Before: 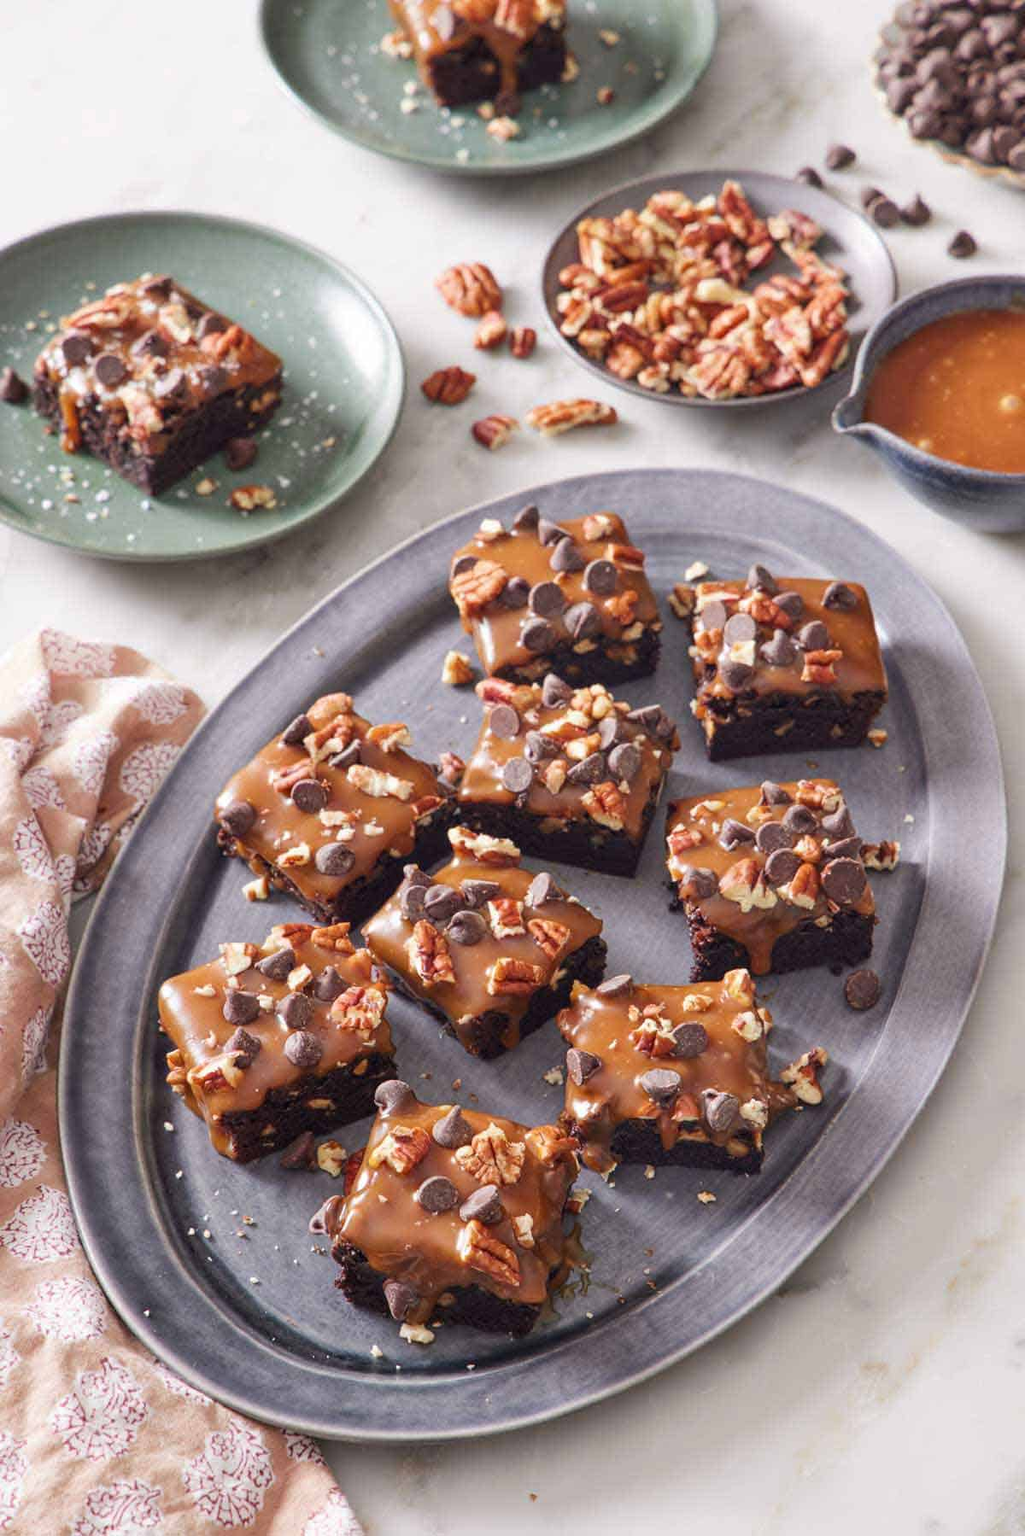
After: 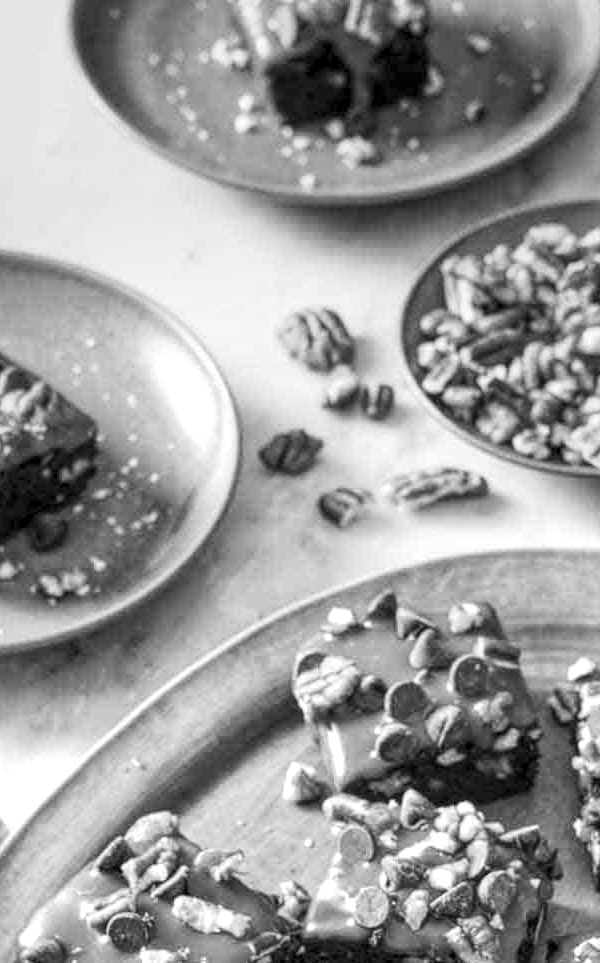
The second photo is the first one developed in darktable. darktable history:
monochrome: on, module defaults
crop: left 19.556%, right 30.401%, bottom 46.458%
white balance: red 0.983, blue 1.036
graduated density: on, module defaults
local contrast: highlights 100%, shadows 100%, detail 200%, midtone range 0.2
contrast brightness saturation: contrast 0.2, brightness 0.16, saturation 0.22
